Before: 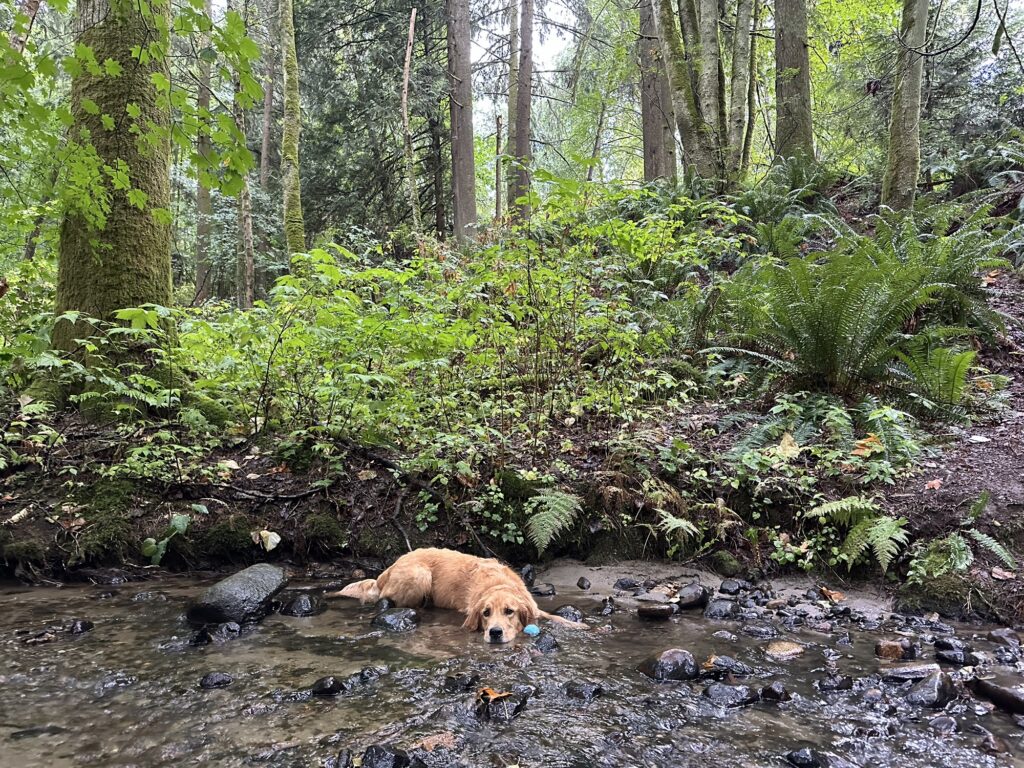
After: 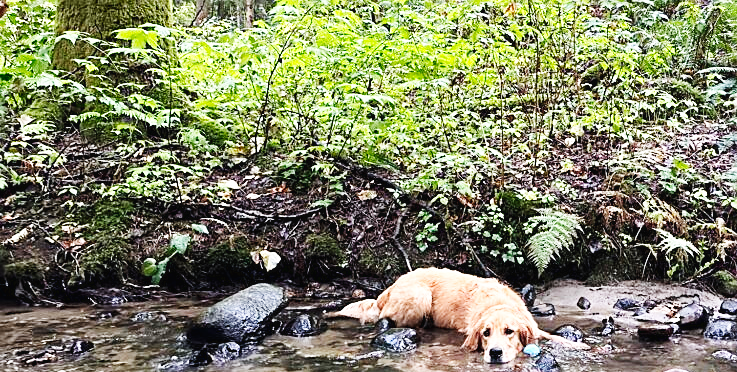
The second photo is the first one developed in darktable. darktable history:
crop: top 36.498%, right 27.964%, bottom 14.995%
white balance: red 0.983, blue 1.036
sharpen: on, module defaults
base curve: curves: ch0 [(0, 0.003) (0.001, 0.002) (0.006, 0.004) (0.02, 0.022) (0.048, 0.086) (0.094, 0.234) (0.162, 0.431) (0.258, 0.629) (0.385, 0.8) (0.548, 0.918) (0.751, 0.988) (1, 1)], preserve colors none
